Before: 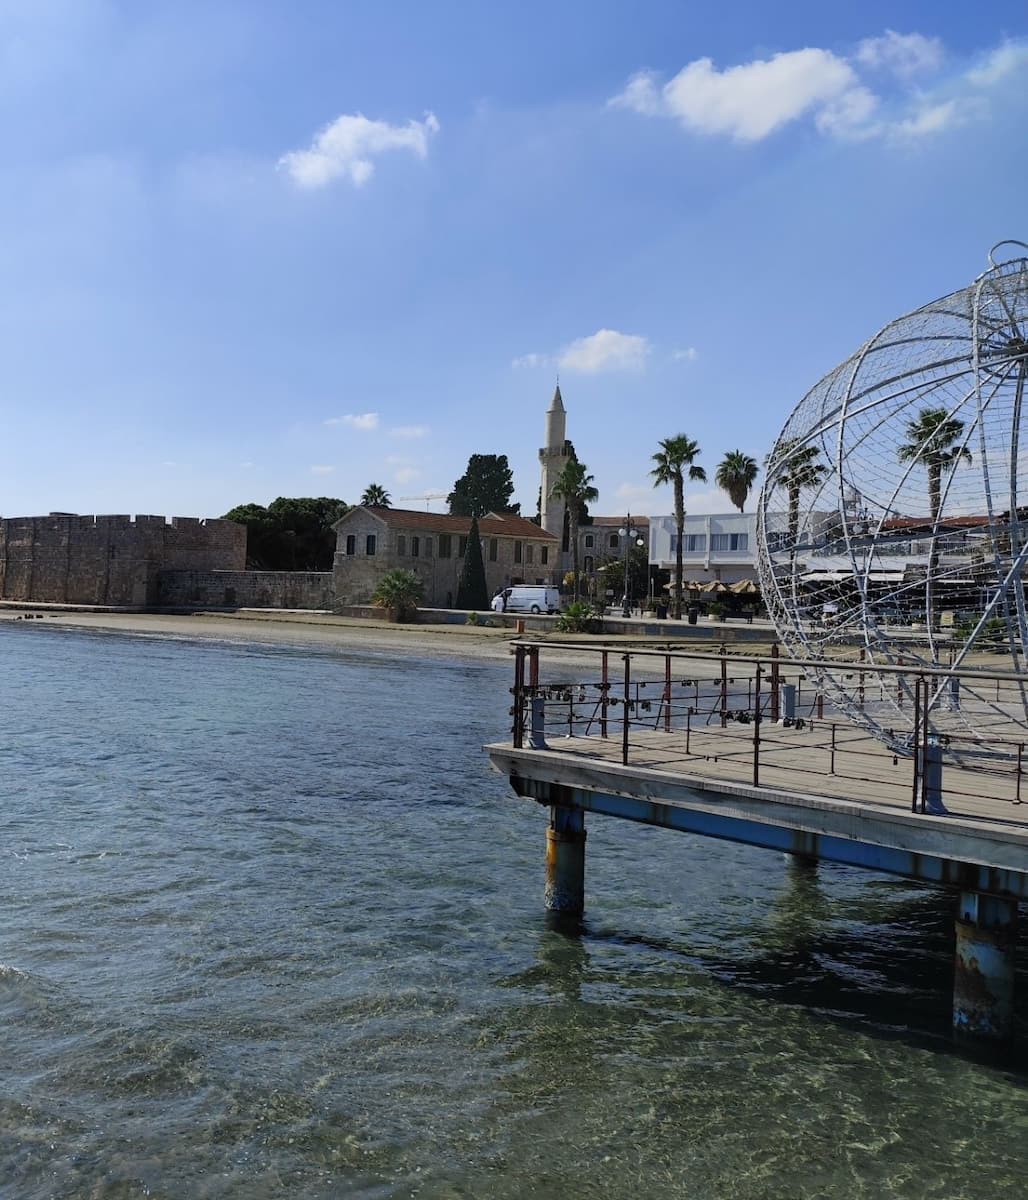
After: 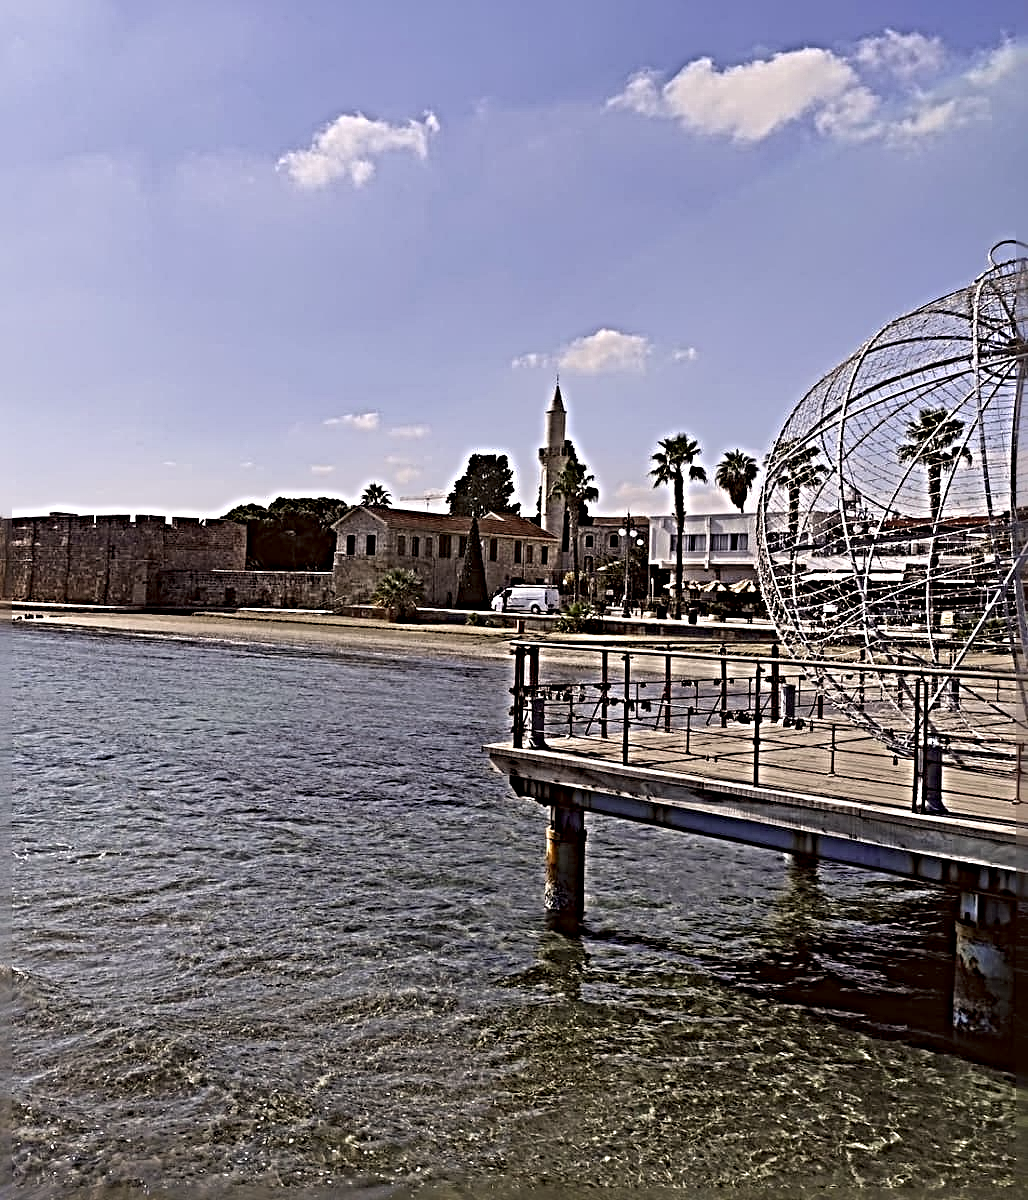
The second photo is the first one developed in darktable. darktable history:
sharpen: radius 6.287, amount 1.806, threshold 0.221
color correction: highlights a* 6.22, highlights b* 8.08, shadows a* 6.3, shadows b* 6.89, saturation 0.922
